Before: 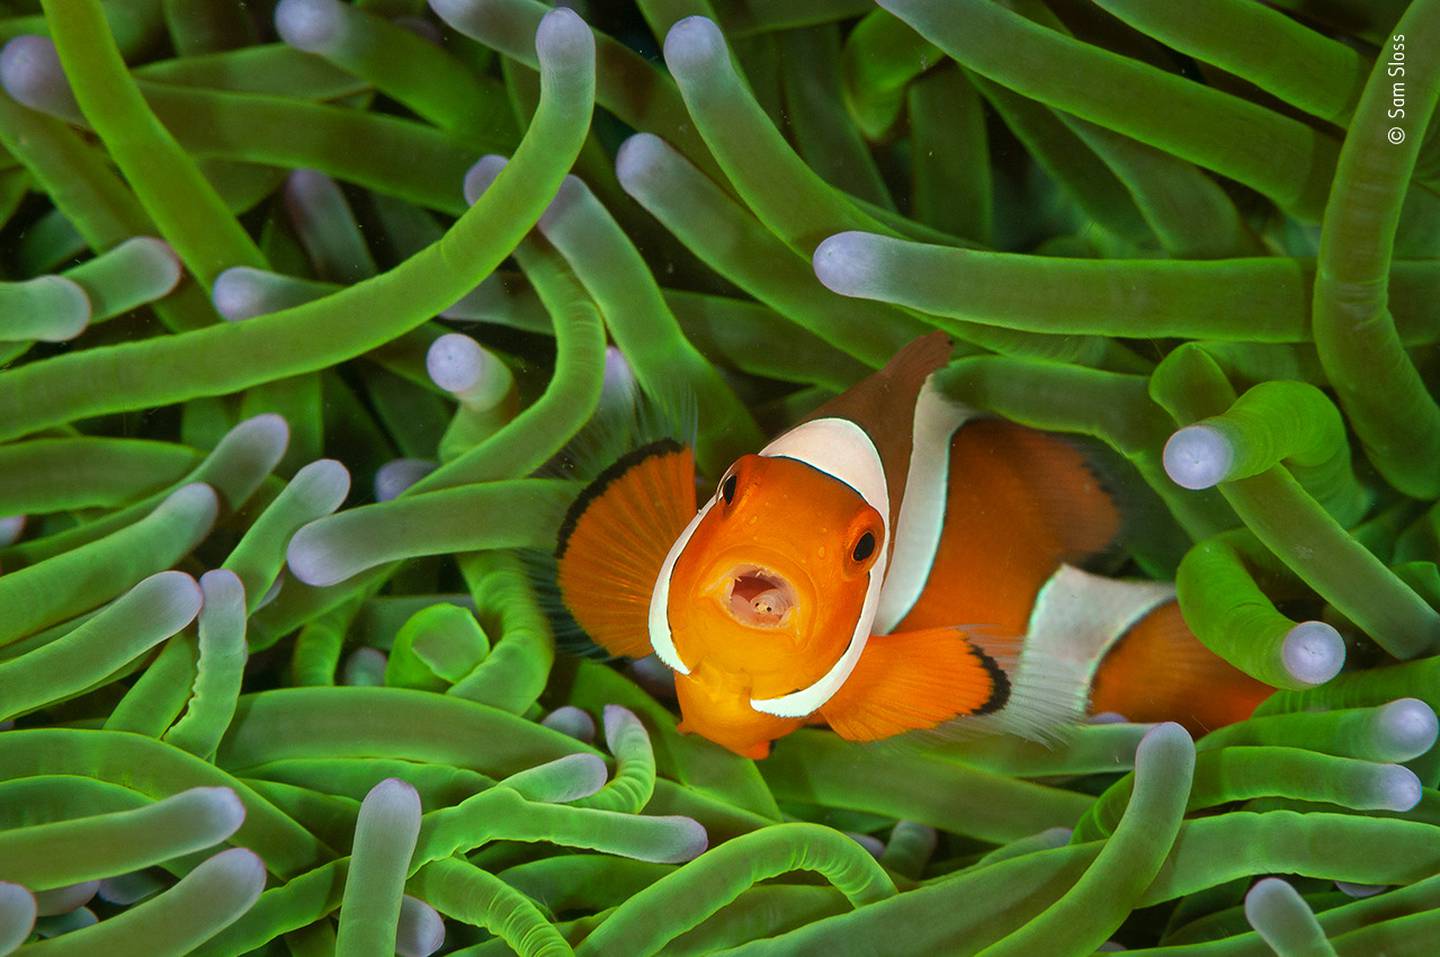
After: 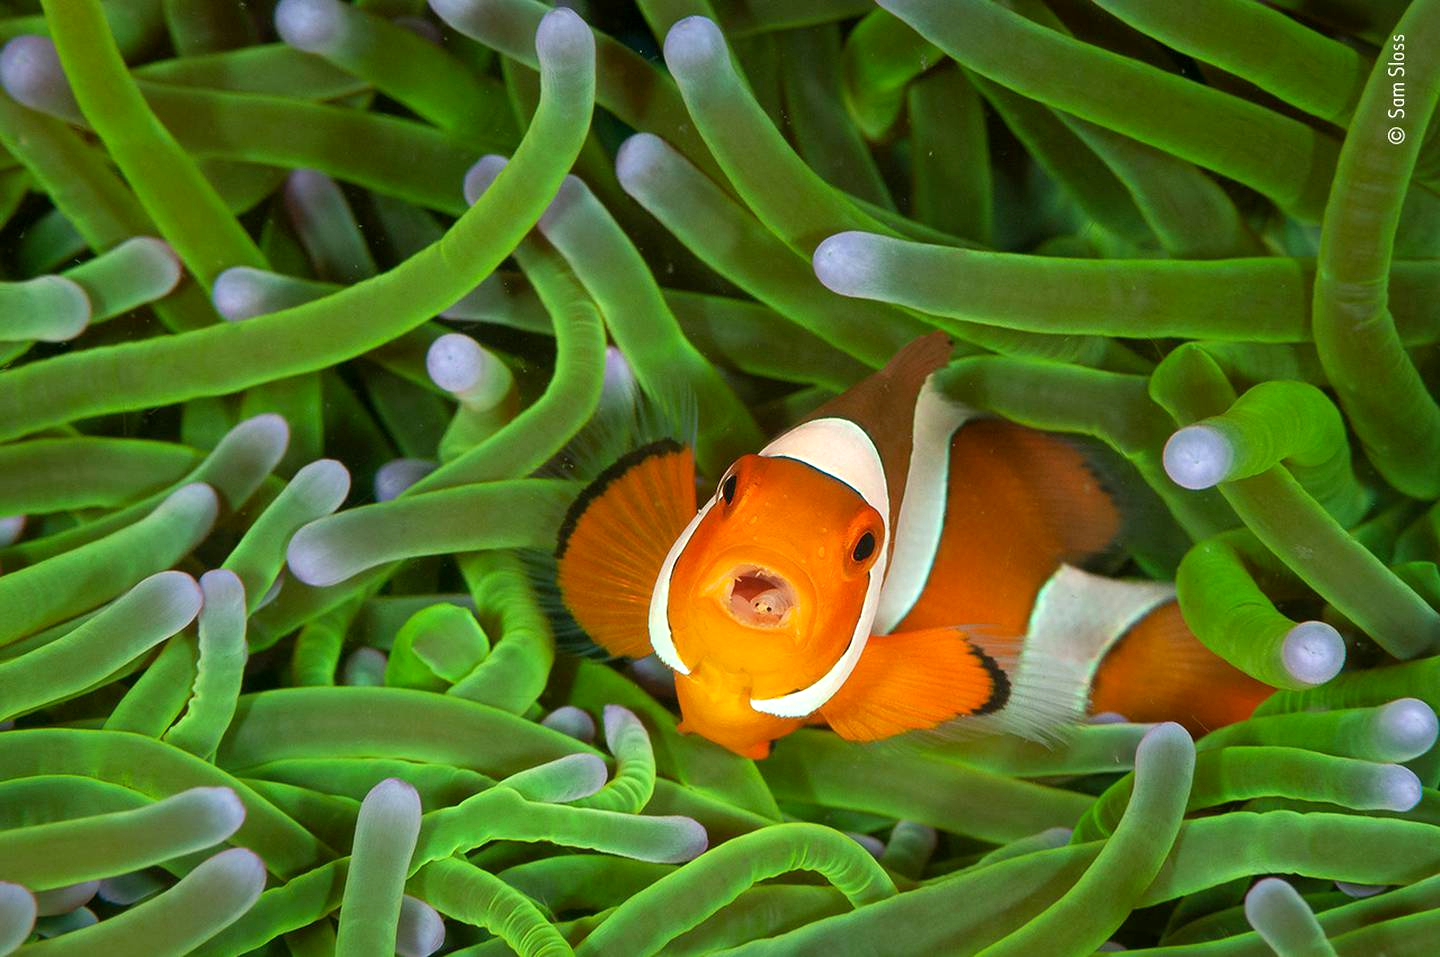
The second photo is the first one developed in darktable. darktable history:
exposure: black level correction 0.001, exposure 0.296 EV, compensate highlight preservation false
